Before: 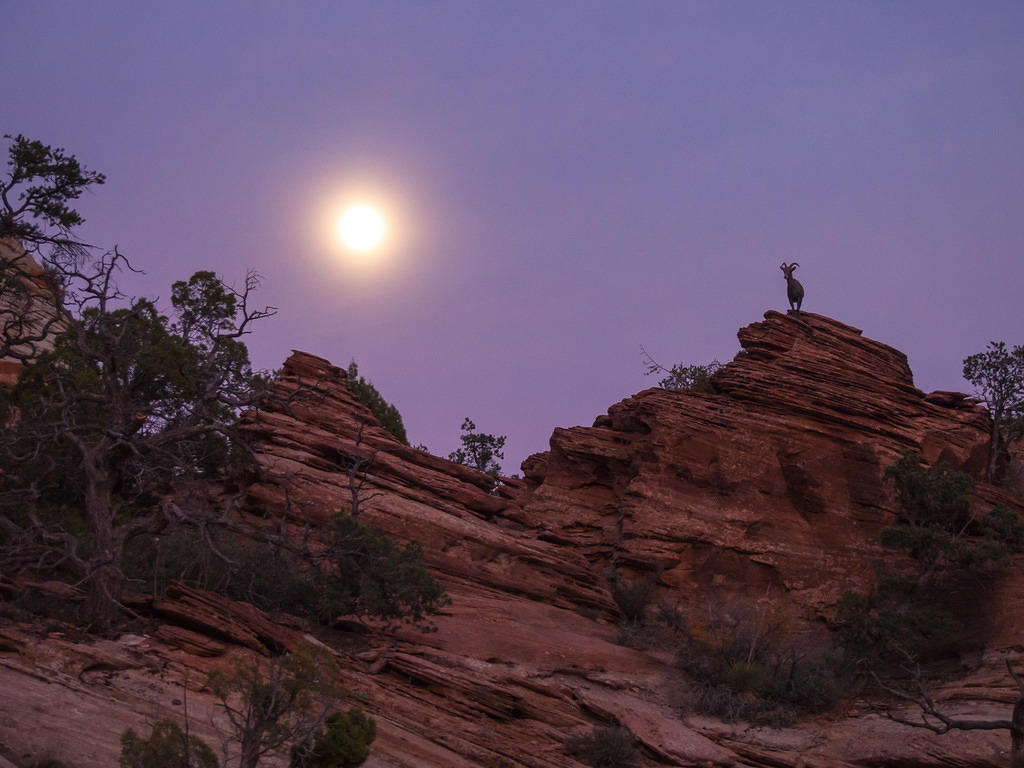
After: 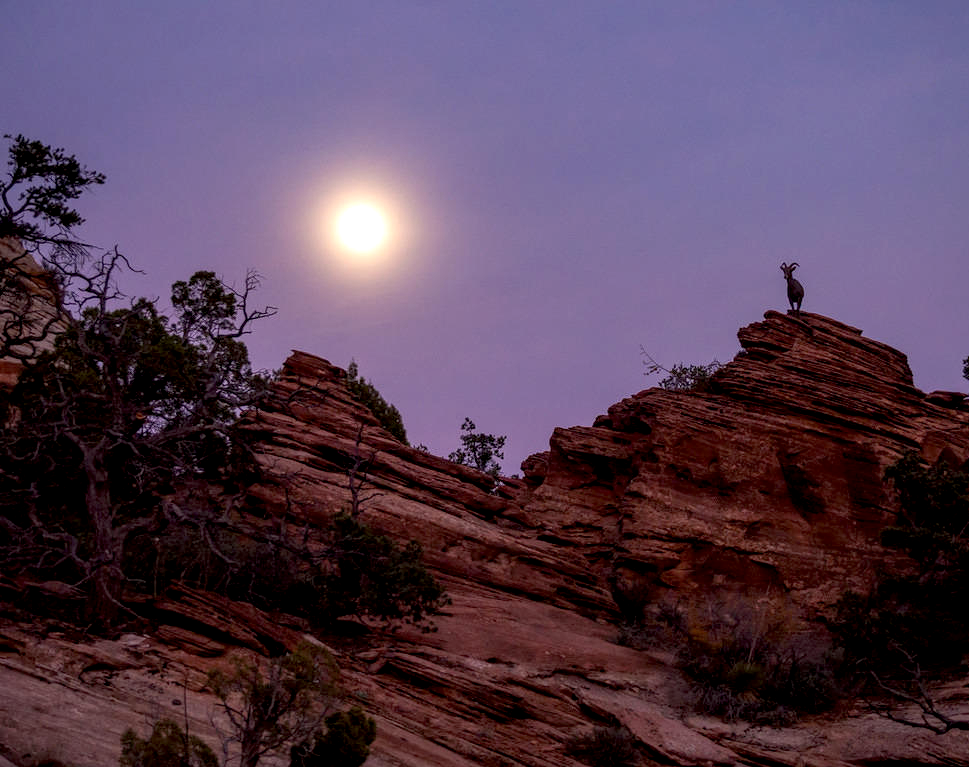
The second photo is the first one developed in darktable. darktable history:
exposure: black level correction 0.011, compensate highlight preservation false
crop and rotate: left 0%, right 5.348%
local contrast: on, module defaults
